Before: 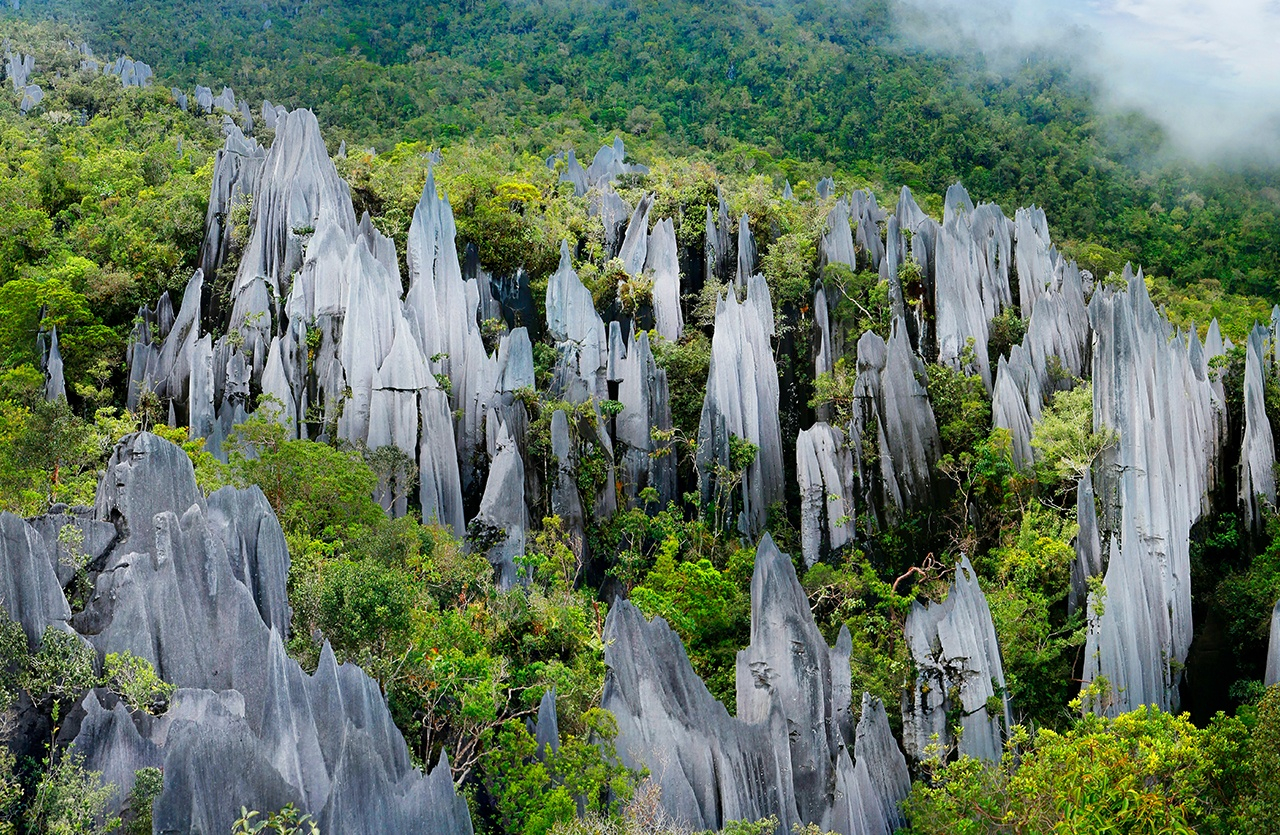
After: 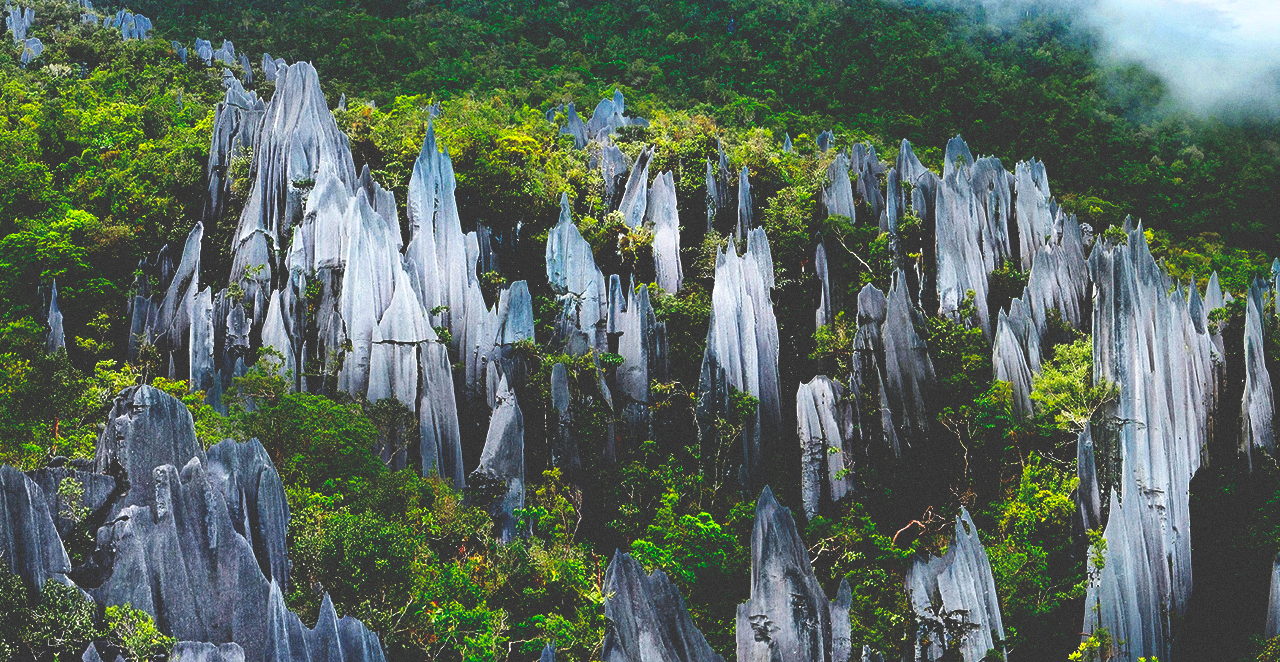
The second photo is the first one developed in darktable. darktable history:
crop and rotate: top 5.667%, bottom 14.937%
grain: coarseness 0.09 ISO
base curve: curves: ch0 [(0, 0.036) (0.083, 0.04) (0.804, 1)], preserve colors none
